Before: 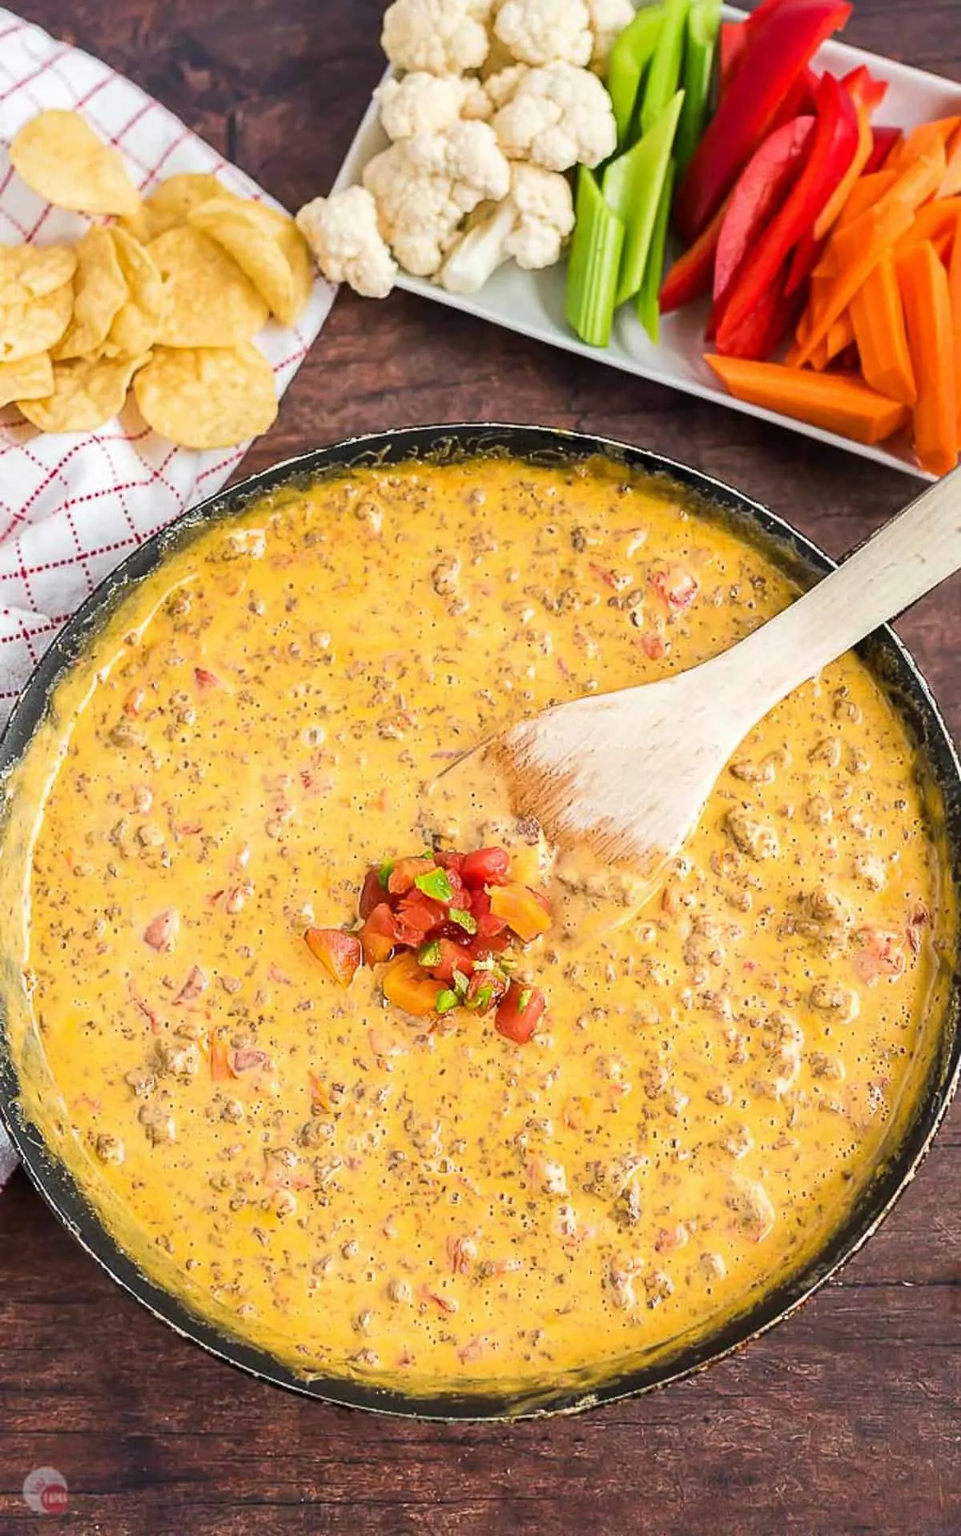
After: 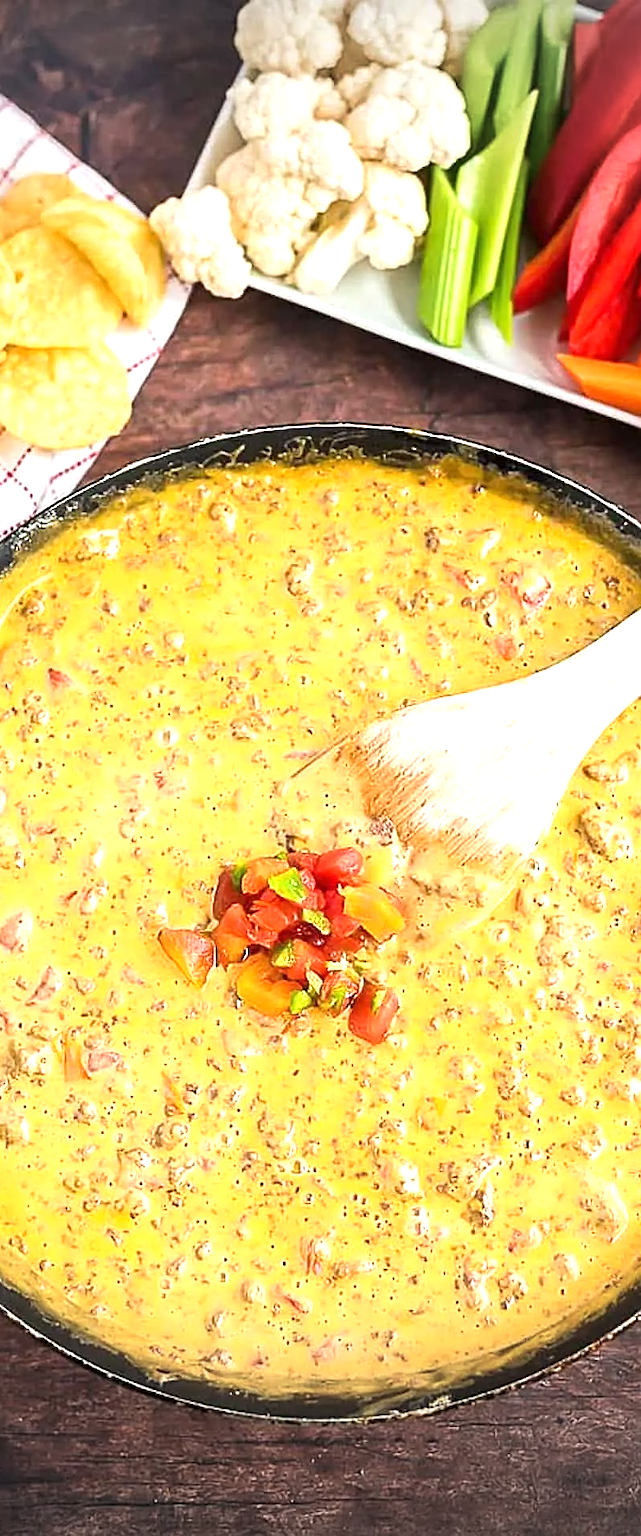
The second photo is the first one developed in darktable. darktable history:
exposure: black level correction 0, exposure 0.695 EV, compensate exposure bias true, compensate highlight preservation false
sharpen: on, module defaults
crop and rotate: left 15.33%, right 17.899%
vignetting: fall-off start 100.9%, center (-0.032, -0.036), width/height ratio 1.311
